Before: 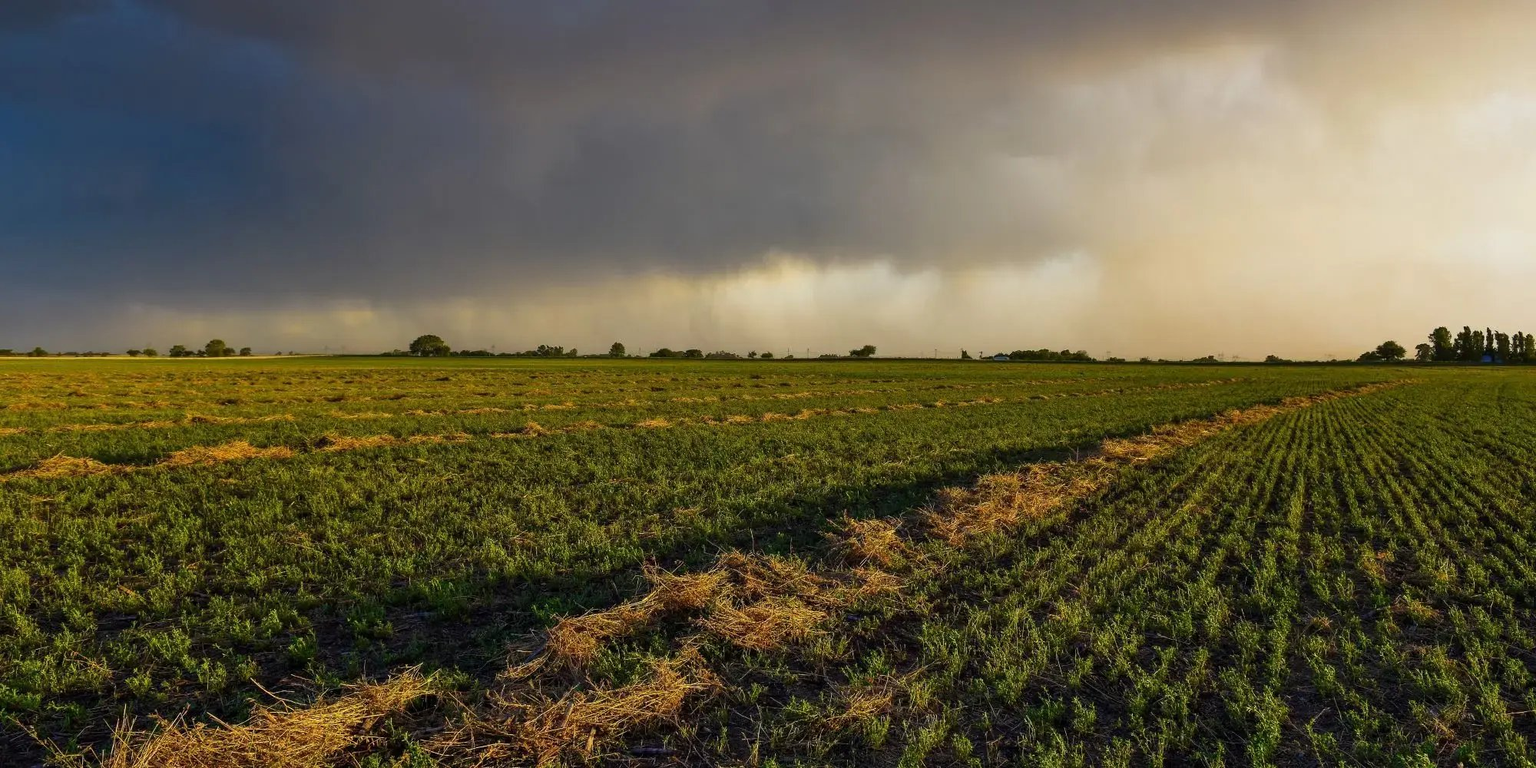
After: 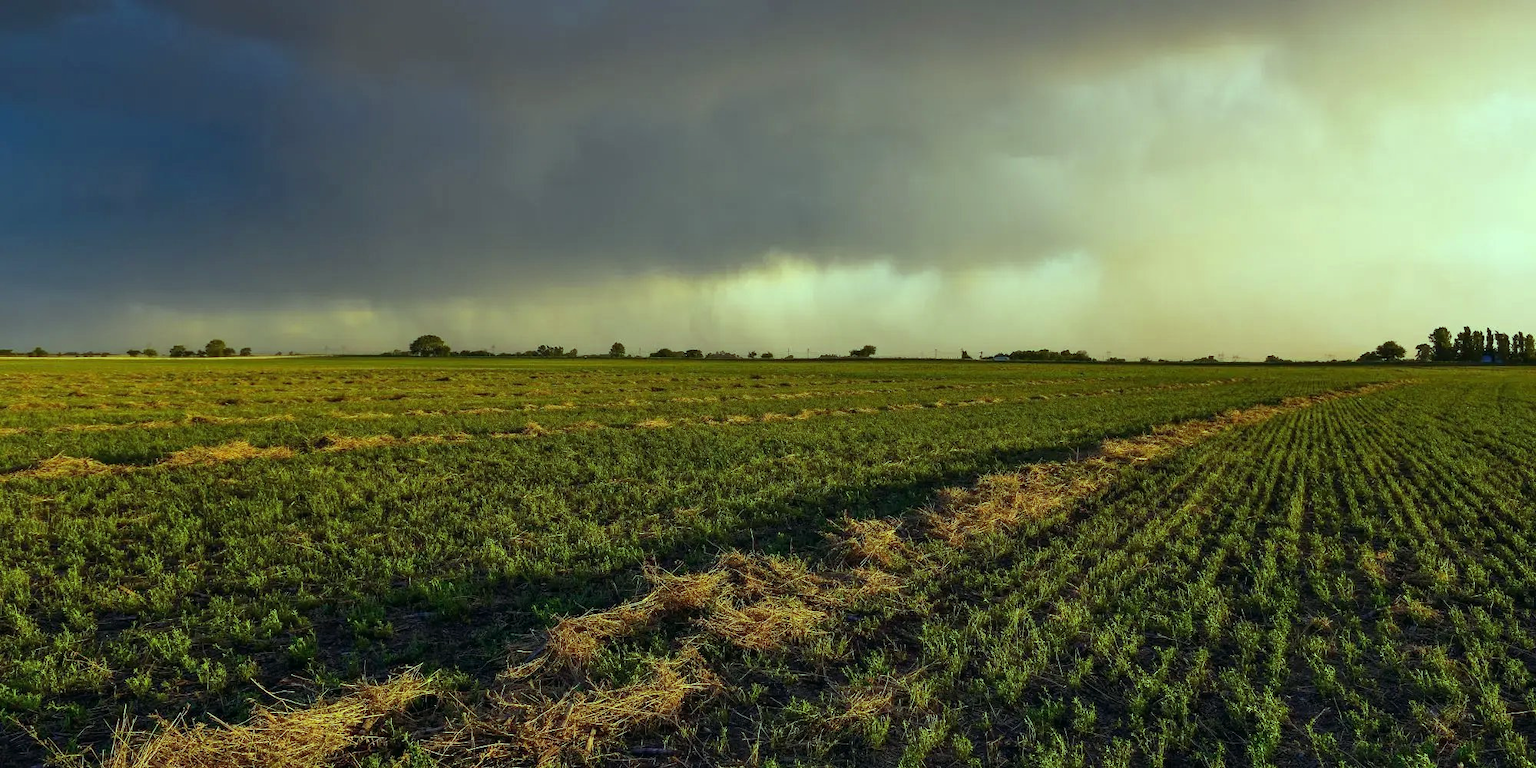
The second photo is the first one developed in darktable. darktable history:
white balance: red 1.045, blue 0.932
color balance: mode lift, gamma, gain (sRGB), lift [0.997, 0.979, 1.021, 1.011], gamma [1, 1.084, 0.916, 0.998], gain [1, 0.87, 1.13, 1.101], contrast 4.55%, contrast fulcrum 38.24%, output saturation 104.09%
